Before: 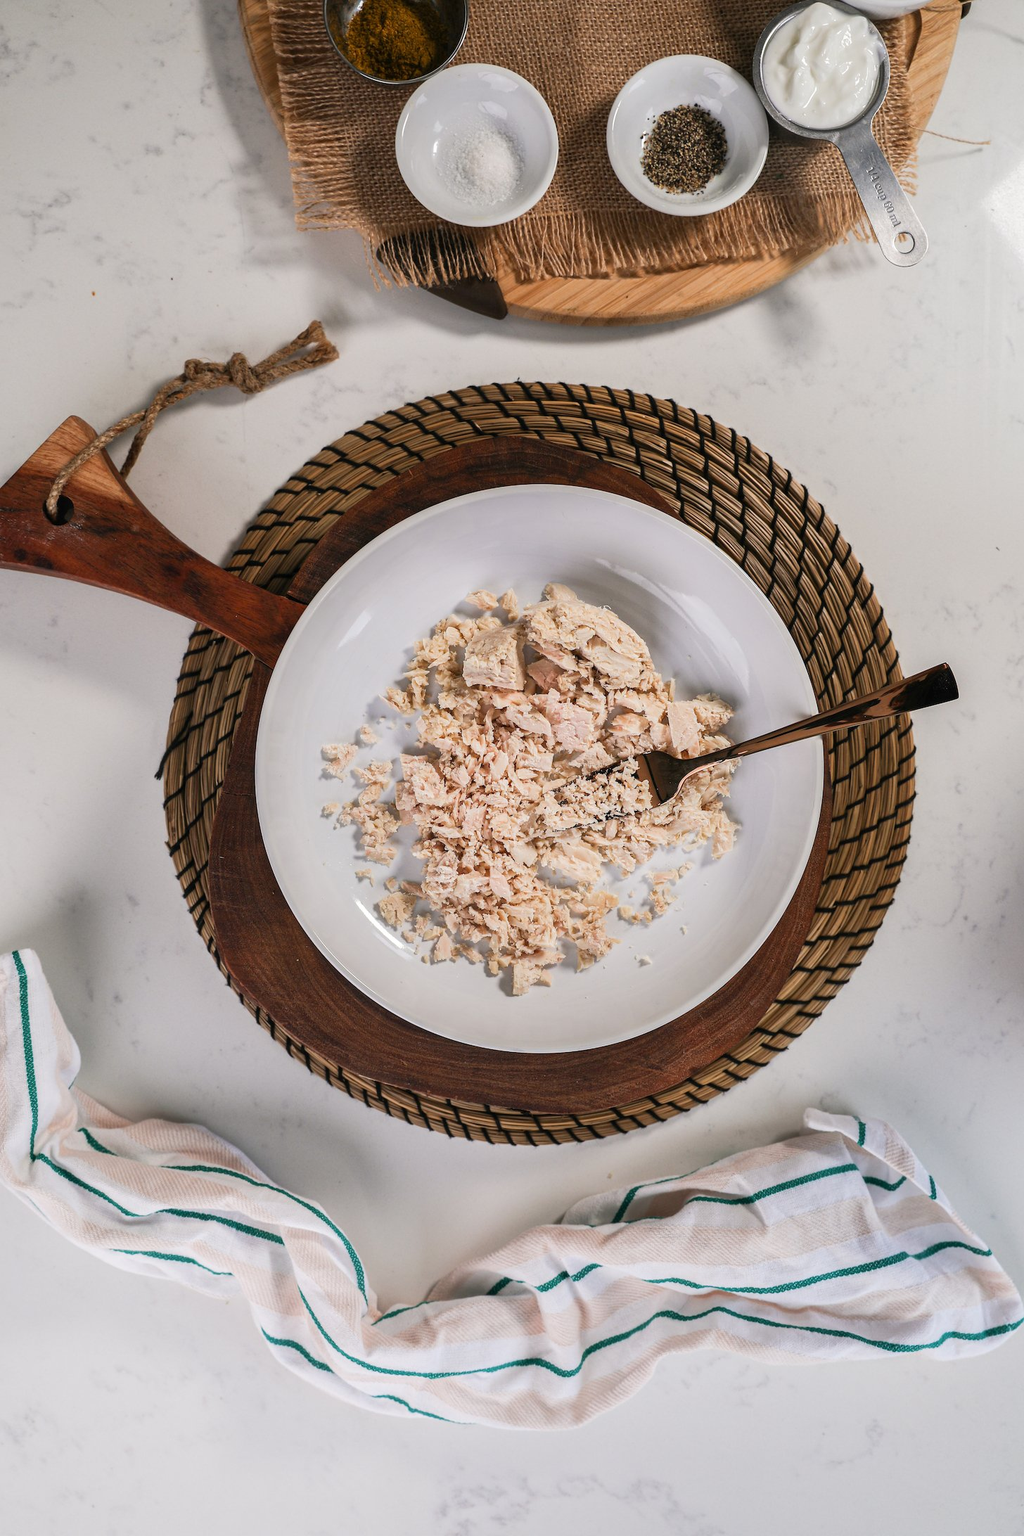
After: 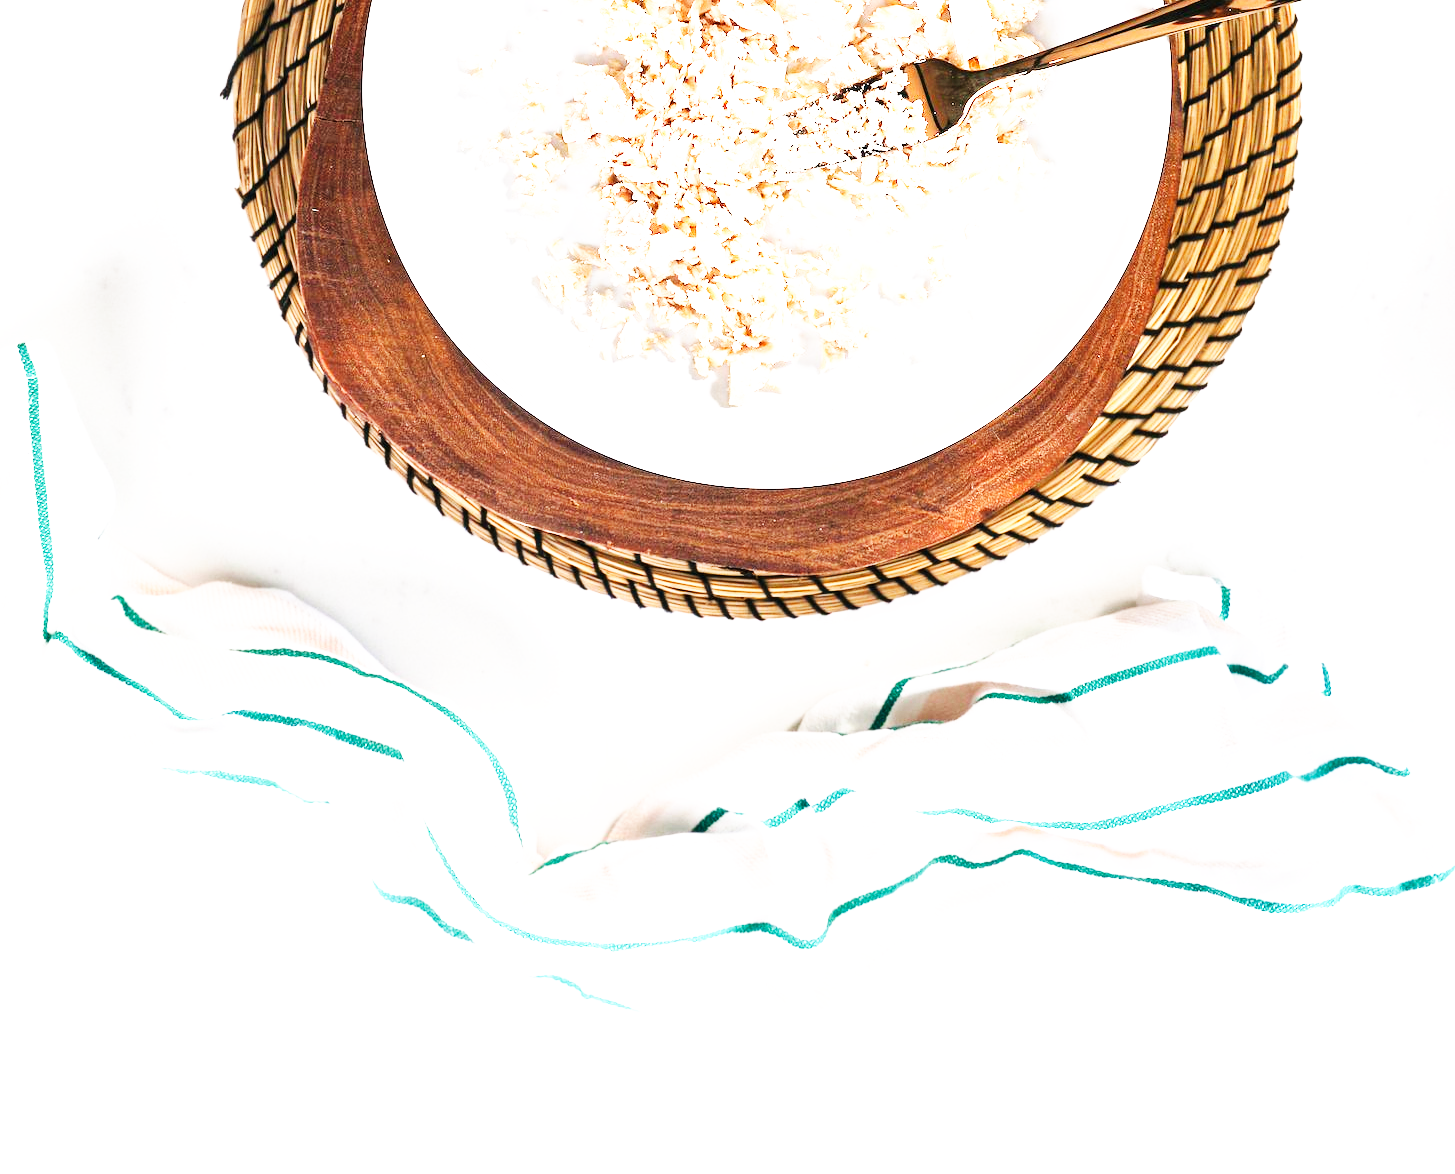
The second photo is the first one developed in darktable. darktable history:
crop and rotate: top 46.237%
exposure: black level correction 0, exposure 1.3 EV, compensate exposure bias true, compensate highlight preservation false
base curve: curves: ch0 [(0, 0) (0.007, 0.004) (0.027, 0.03) (0.046, 0.07) (0.207, 0.54) (0.442, 0.872) (0.673, 0.972) (1, 1)], preserve colors none
